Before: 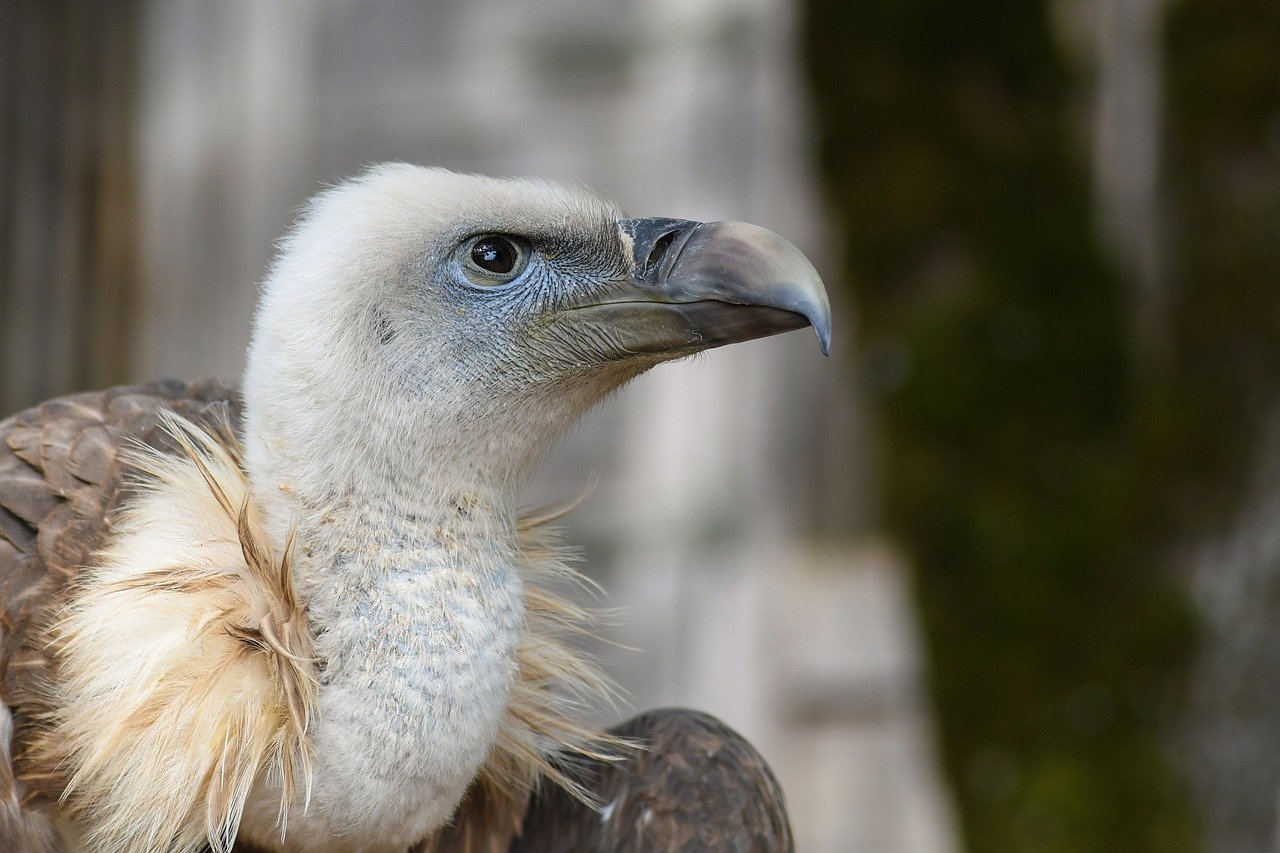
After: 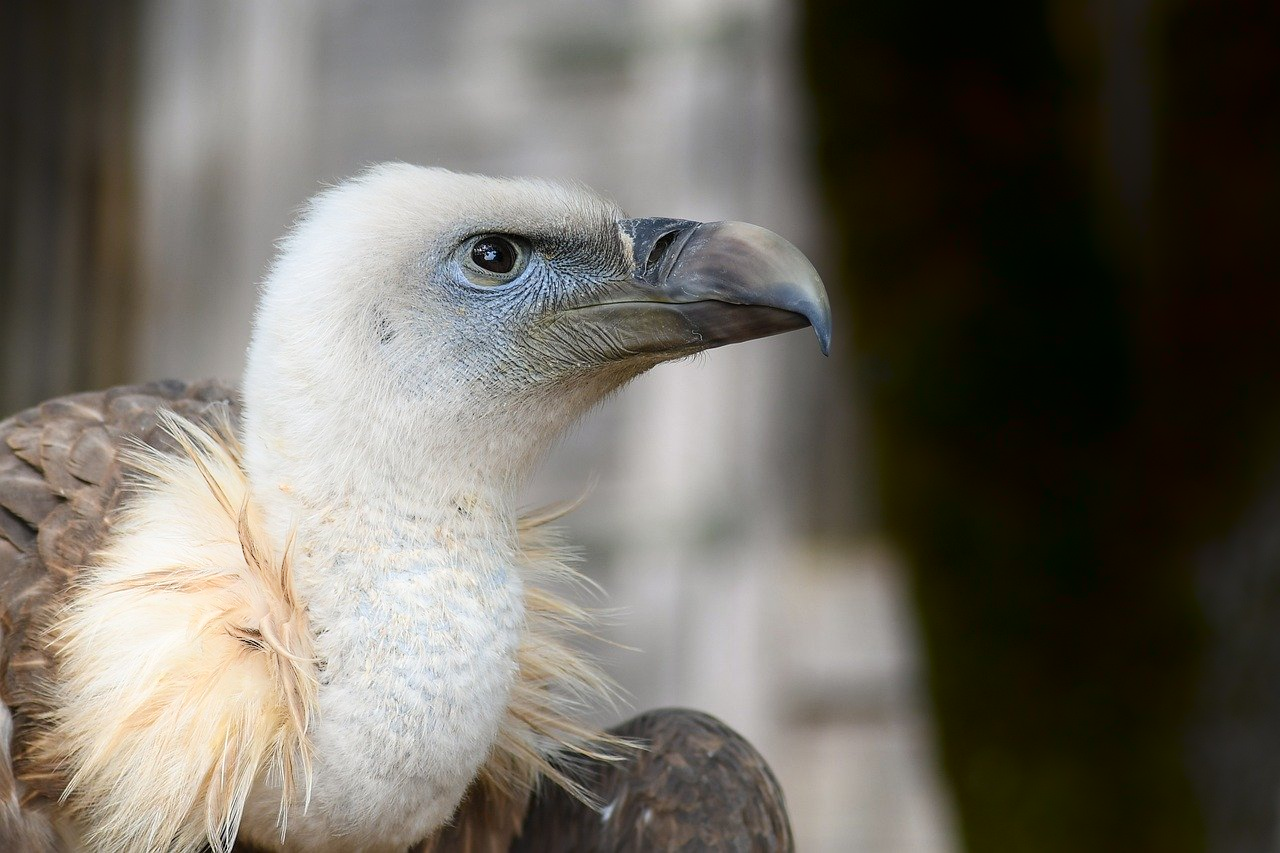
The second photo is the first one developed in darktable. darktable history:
shadows and highlights: shadows -89.22, highlights 91.46, soften with gaussian
